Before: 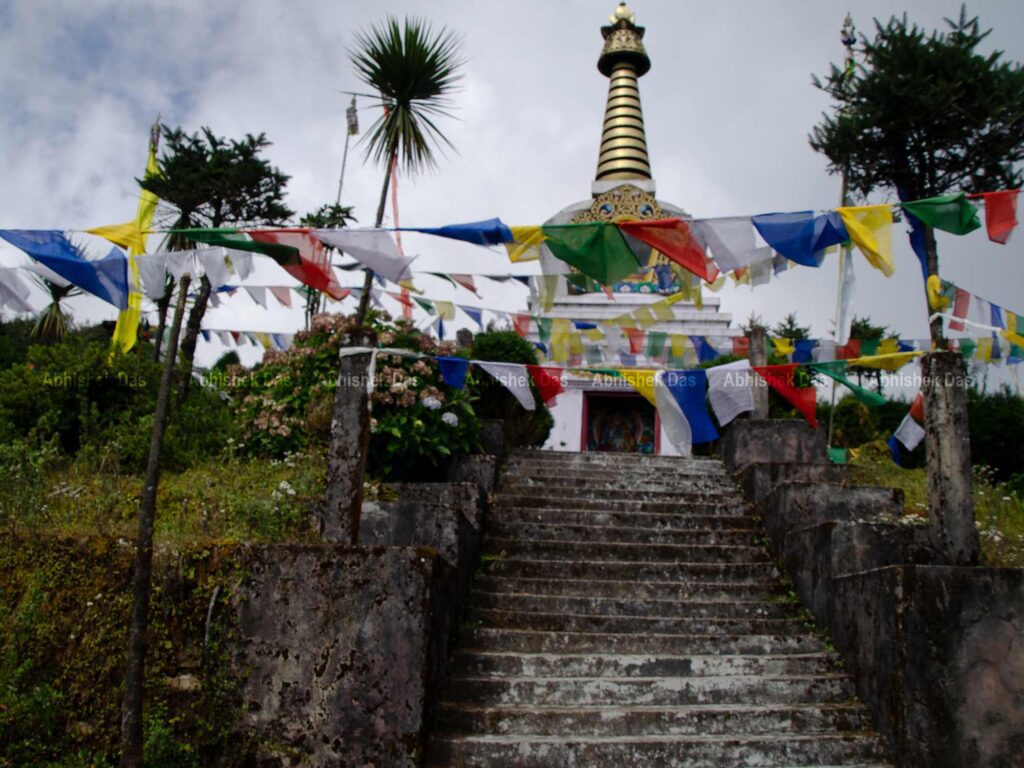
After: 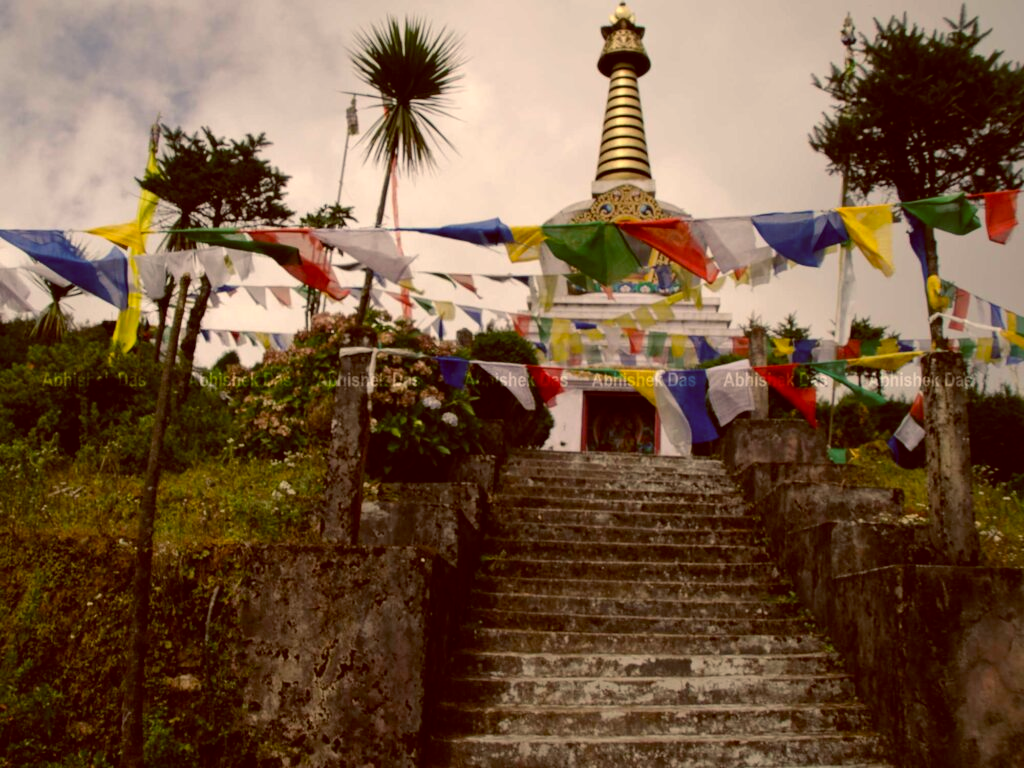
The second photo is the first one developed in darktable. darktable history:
white balance: red 1.127, blue 0.943
color balance: lift [1.001, 1.007, 1, 0.993], gamma [1.023, 1.026, 1.01, 0.974], gain [0.964, 1.059, 1.073, 0.927]
